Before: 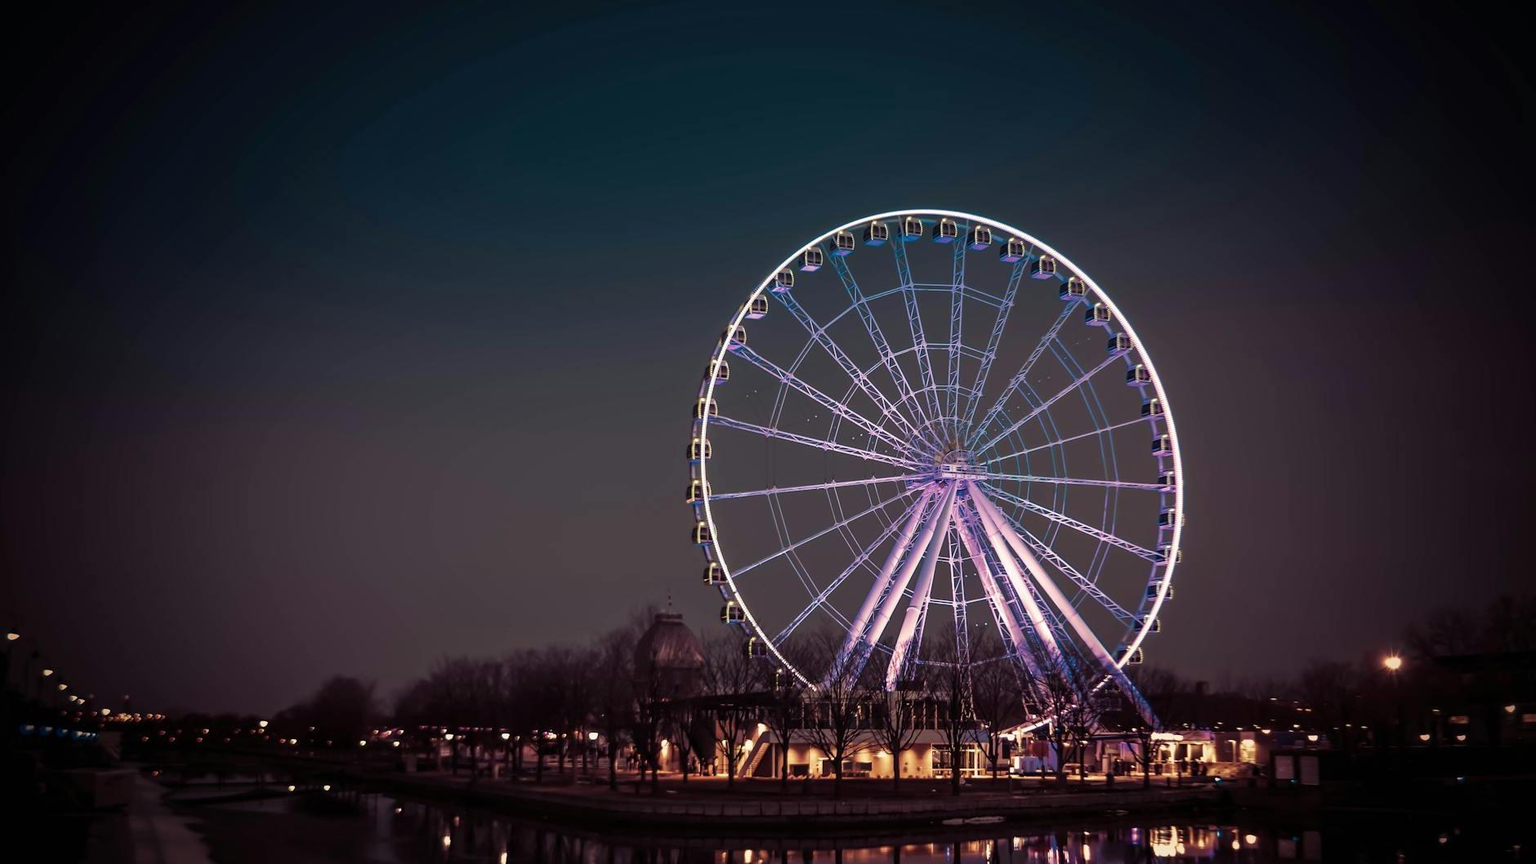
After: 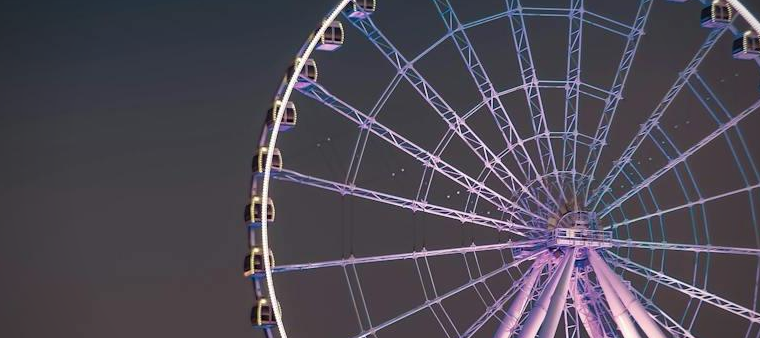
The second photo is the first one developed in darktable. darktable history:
crop: left 31.751%, top 32.172%, right 27.8%, bottom 35.83%
vignetting: fall-off radius 60.92%
